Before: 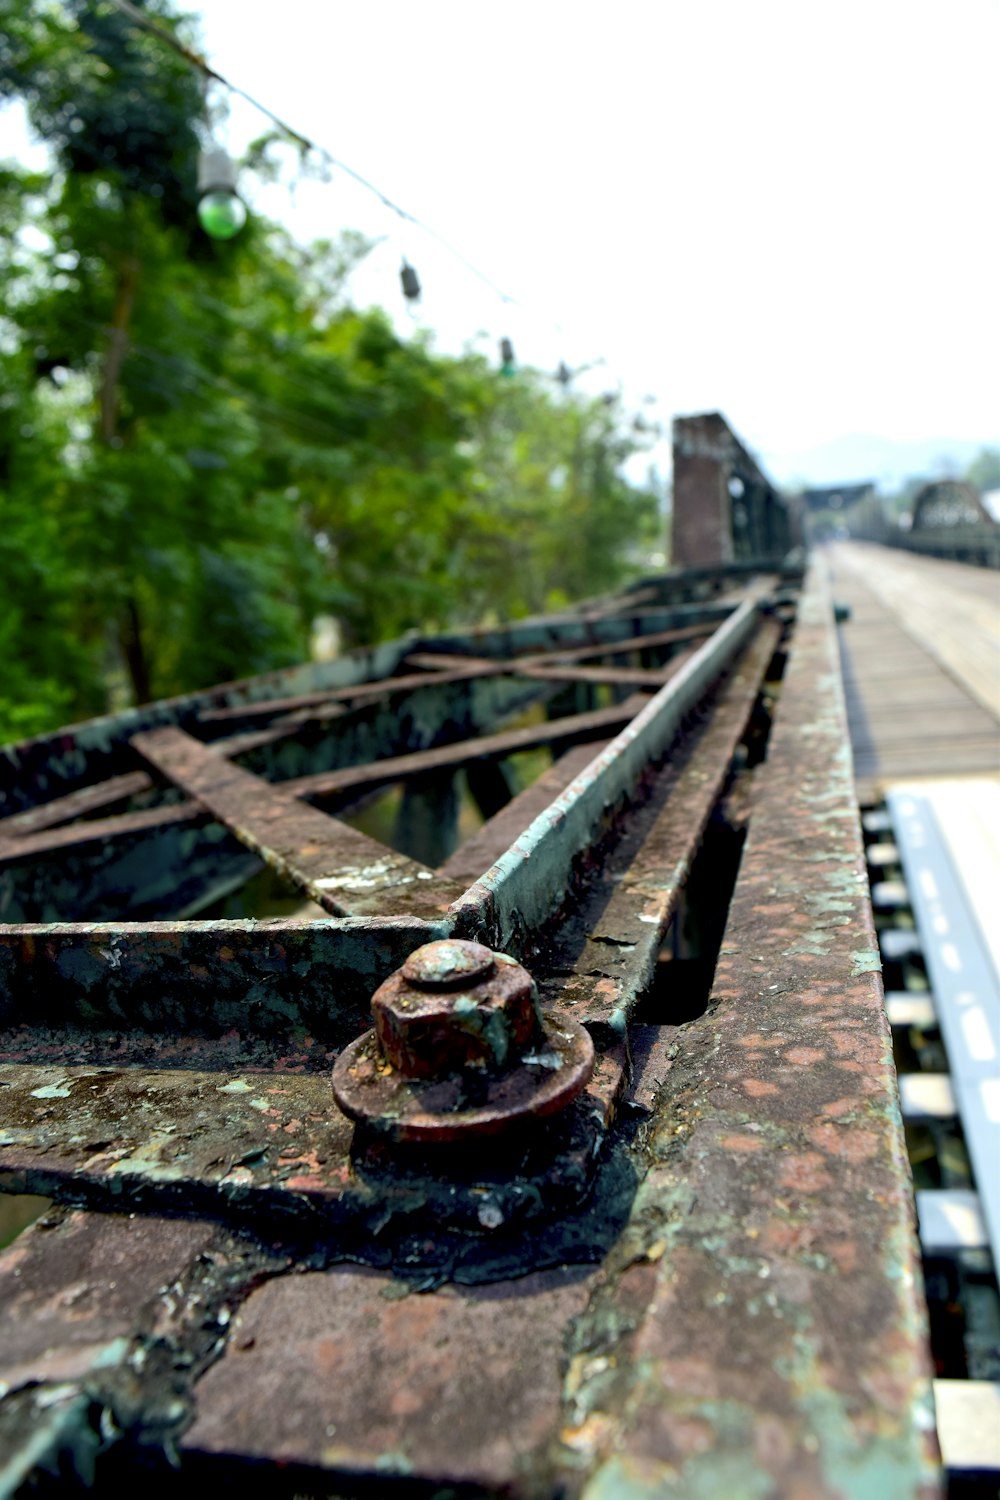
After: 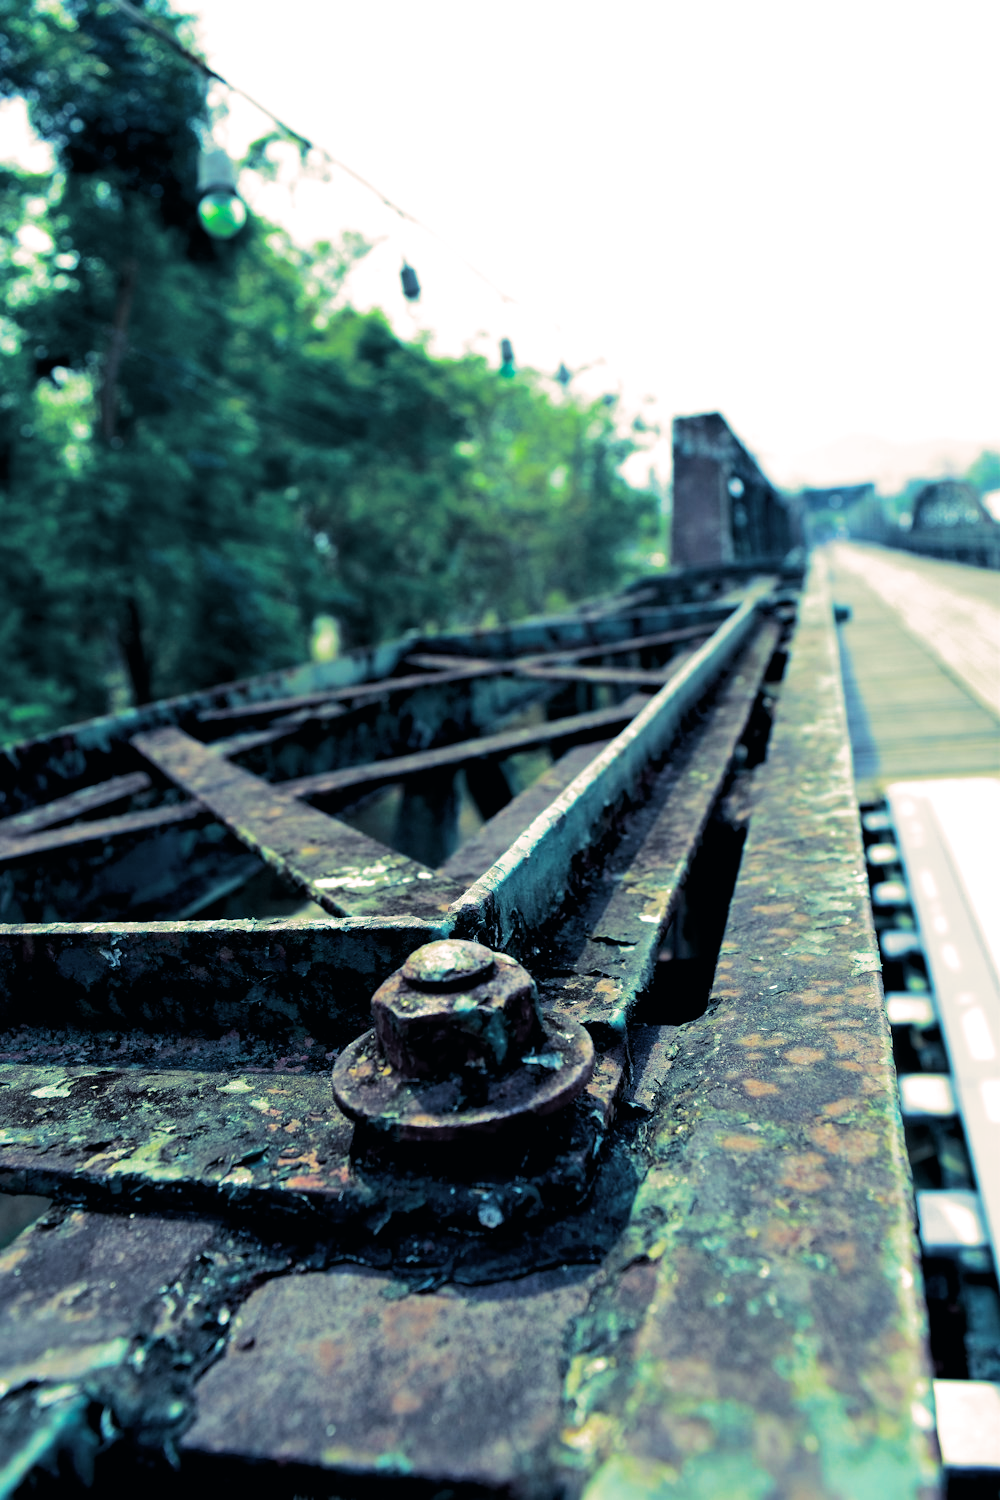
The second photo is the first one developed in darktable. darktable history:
color balance: mode lift, gamma, gain (sRGB), lift [0.997, 0.979, 1.021, 1.011], gamma [1, 1.084, 0.916, 0.998], gain [1, 0.87, 1.13, 1.101], contrast 4.55%, contrast fulcrum 38.24%, output saturation 104.09%
split-toning: shadows › hue 226.8°, shadows › saturation 0.56, highlights › hue 28.8°, balance -40, compress 0%
base curve: curves: ch0 [(0, 0) (0.235, 0.266) (0.503, 0.496) (0.786, 0.72) (1, 1)]
velvia: on, module defaults
